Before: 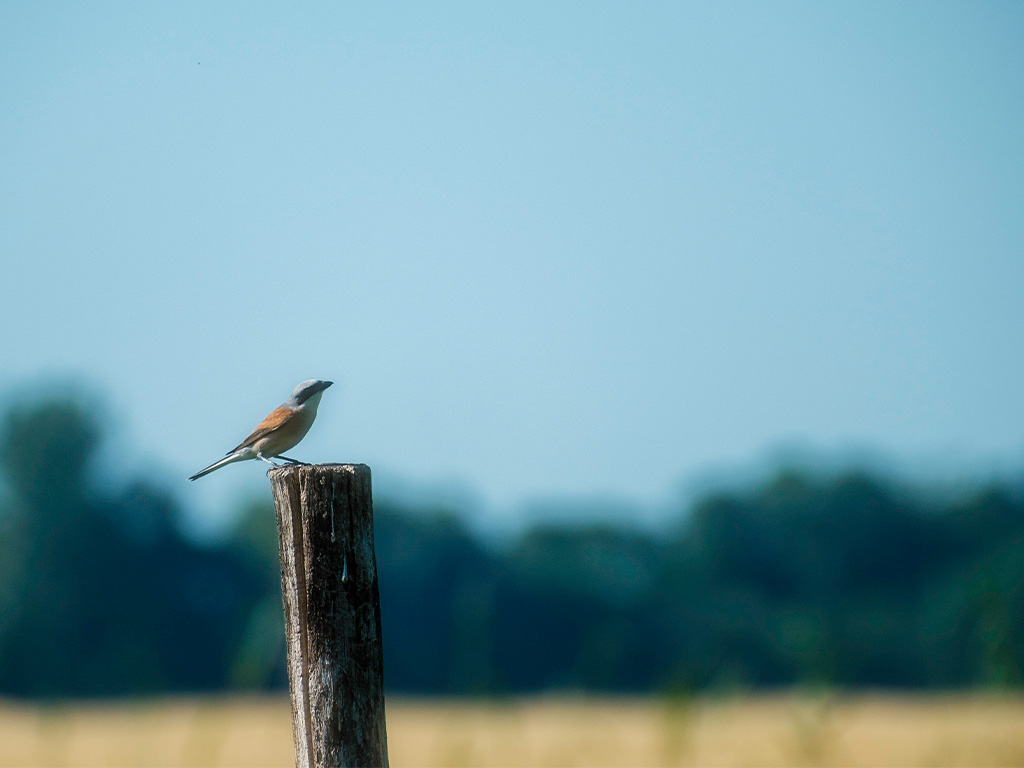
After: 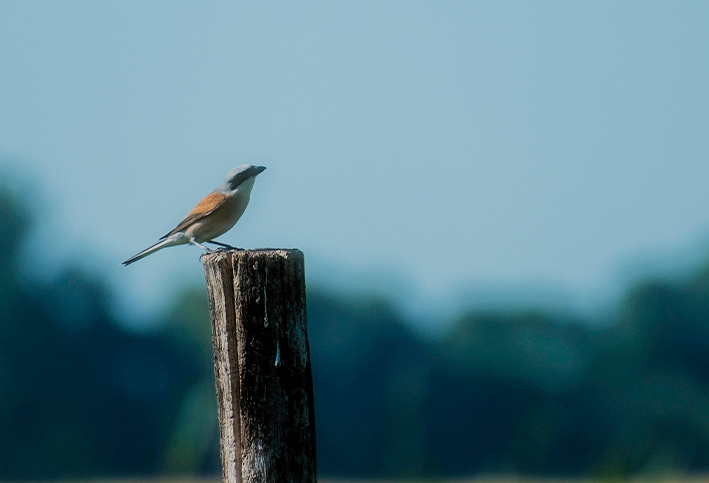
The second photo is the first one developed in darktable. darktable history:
crop: left 6.589%, top 28.01%, right 24.1%, bottom 9.044%
filmic rgb: black relative exposure -16 EV, white relative exposure 6.94 EV, hardness 4.72, color science v6 (2022)
